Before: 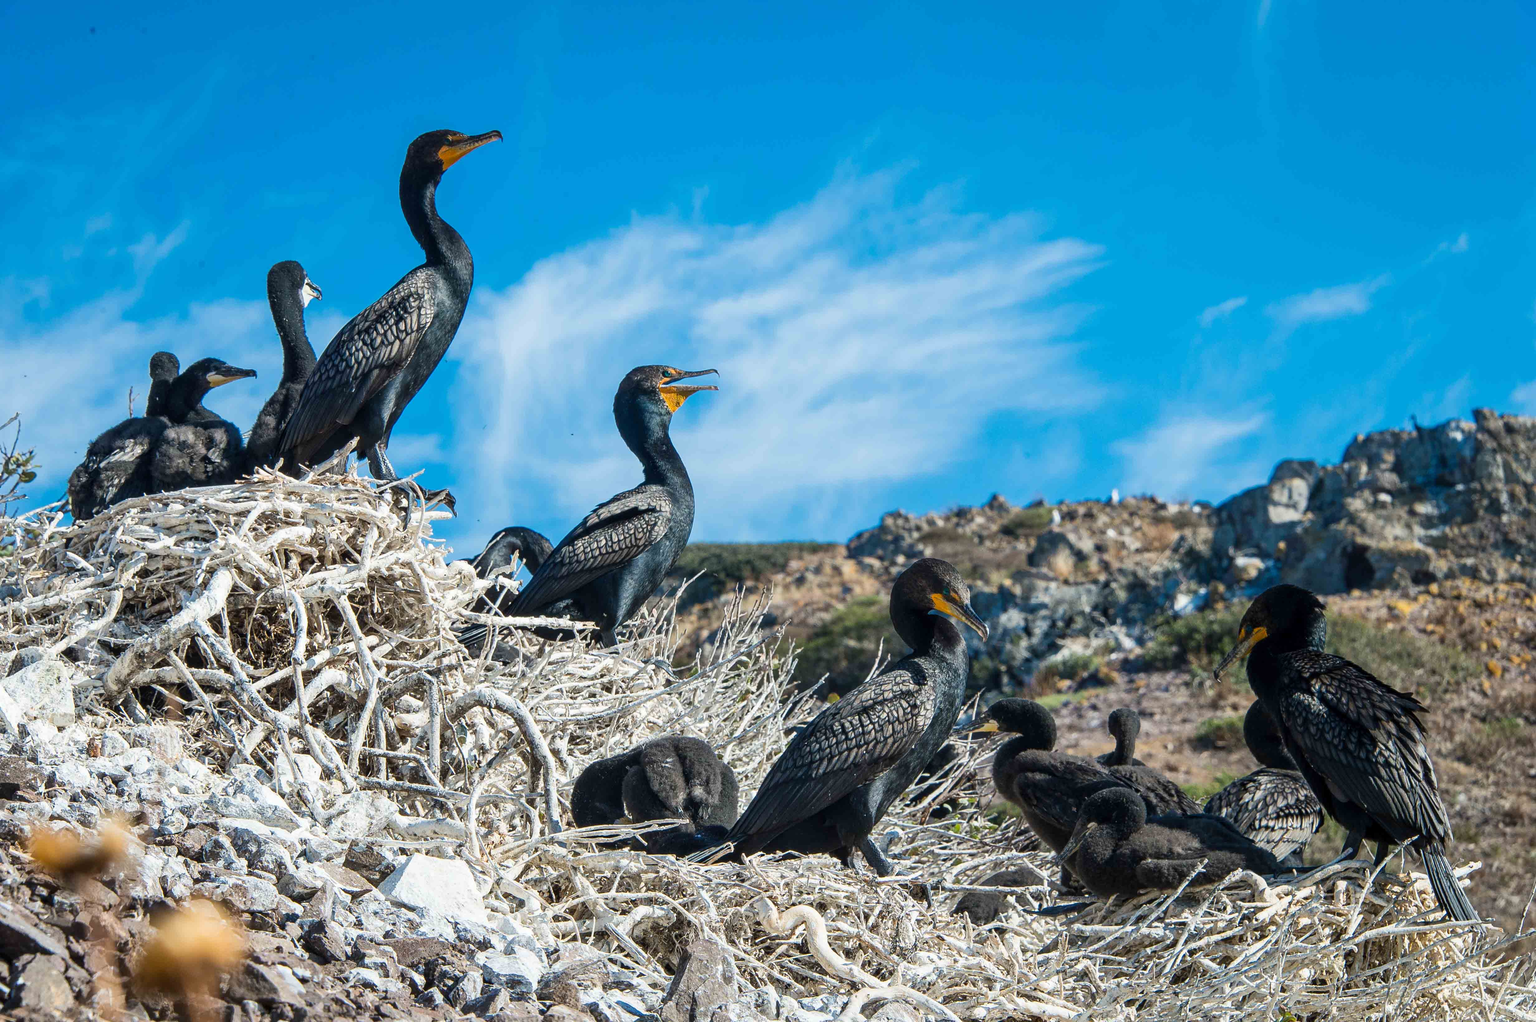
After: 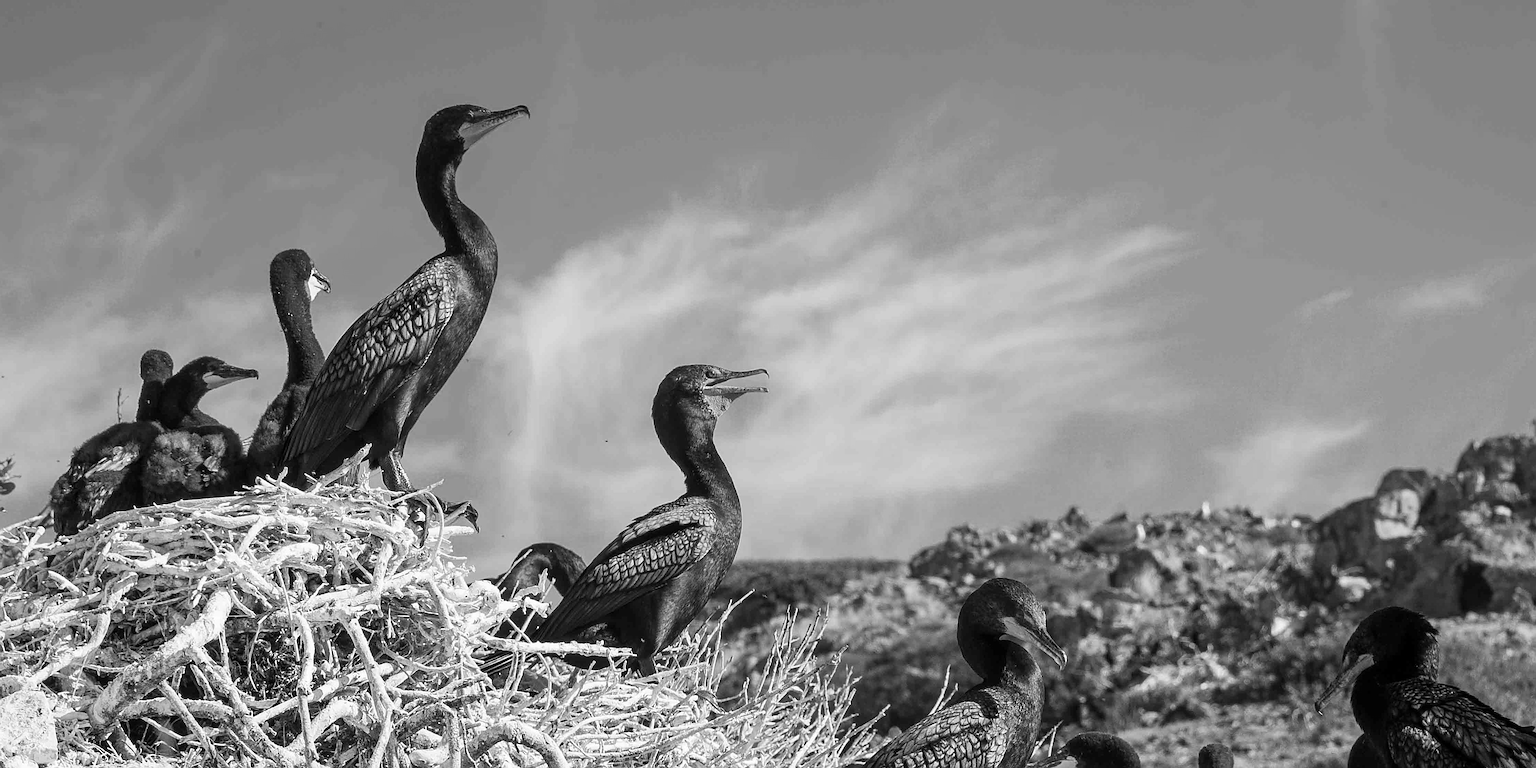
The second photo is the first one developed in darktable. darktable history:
monochrome: on, module defaults
crop: left 1.509%, top 3.452%, right 7.696%, bottom 28.452%
sharpen: on, module defaults
